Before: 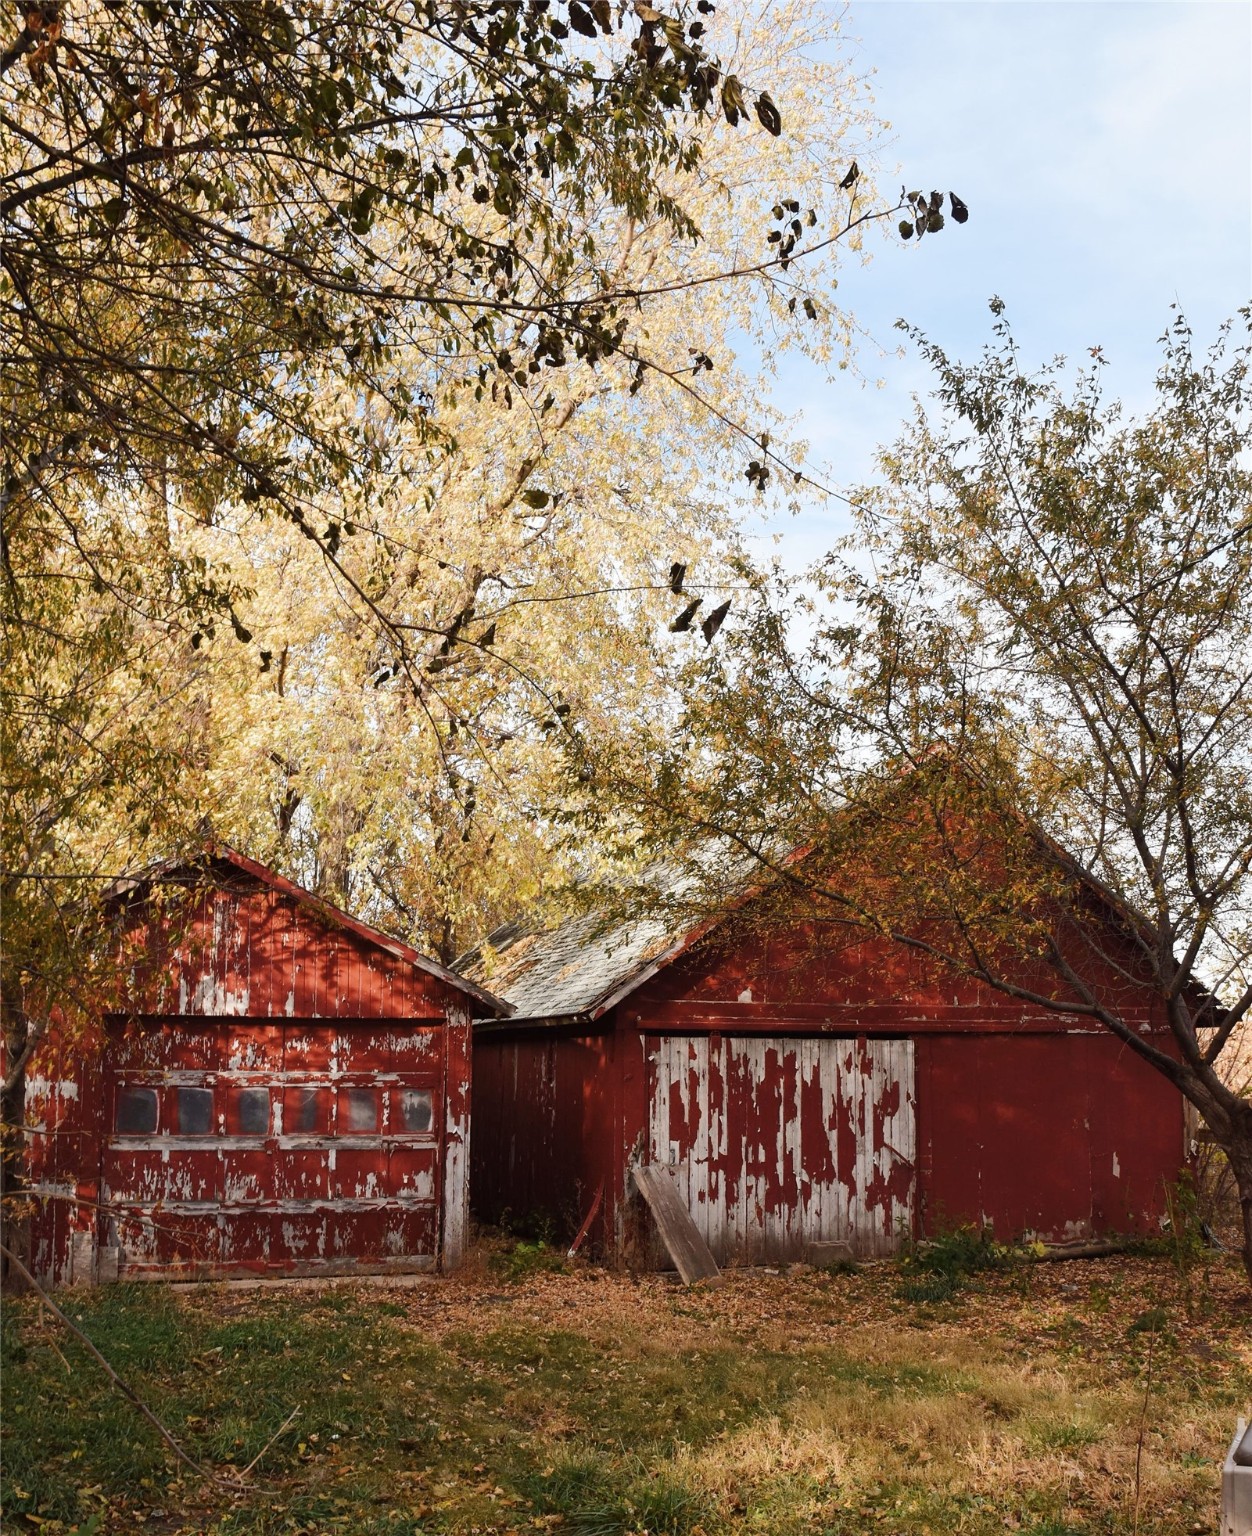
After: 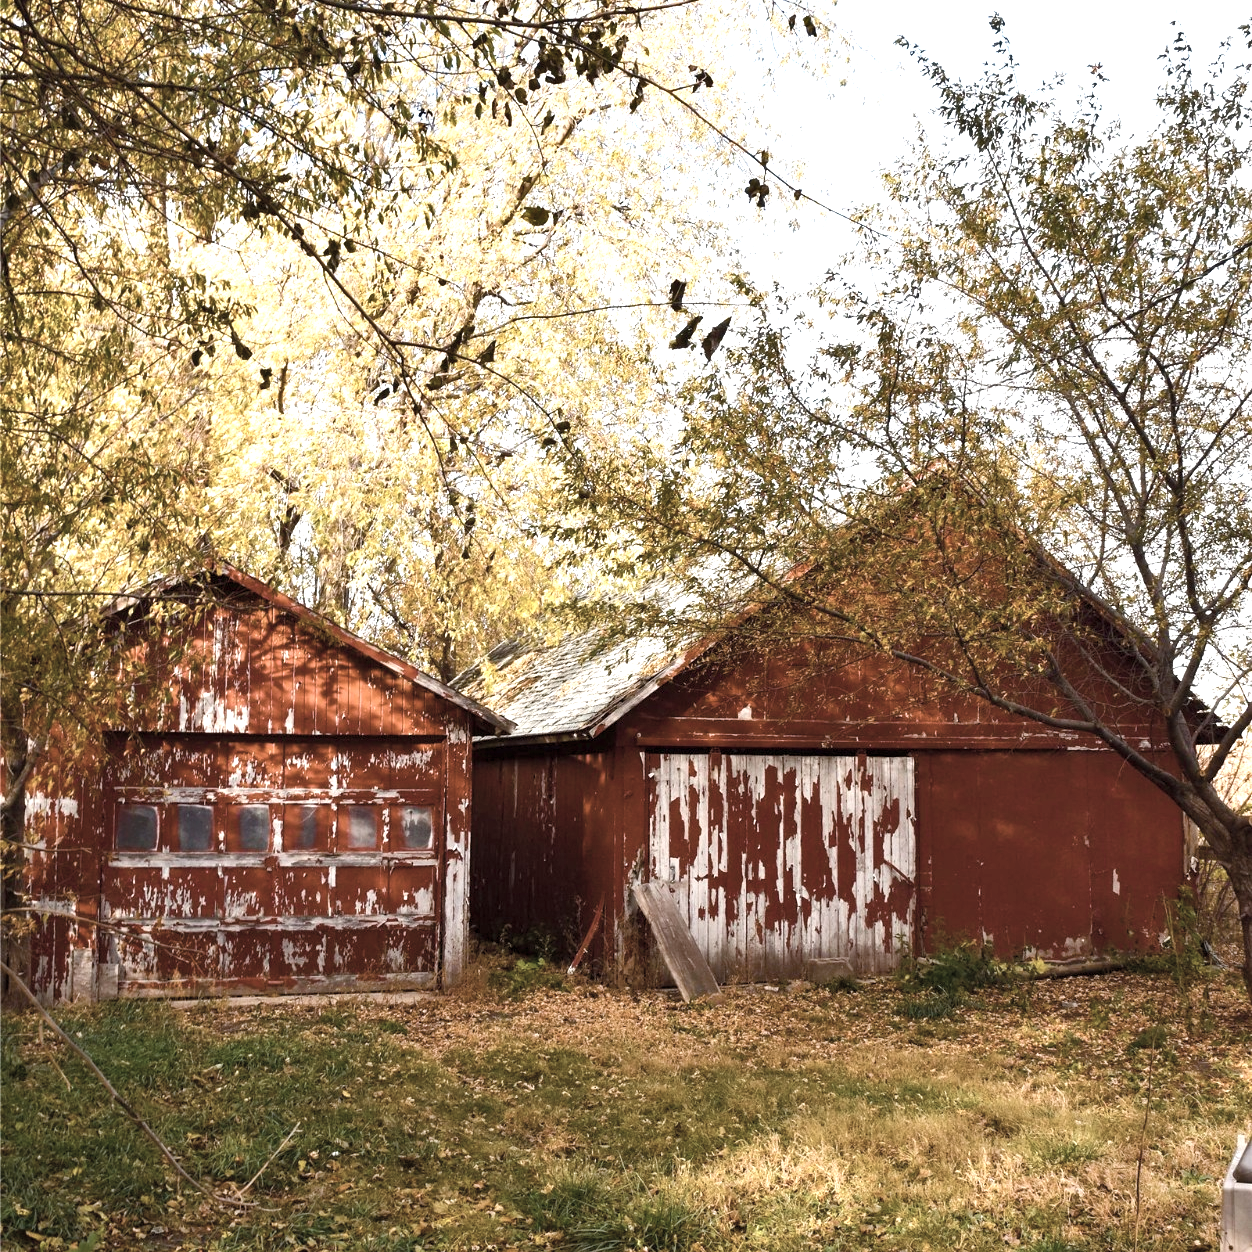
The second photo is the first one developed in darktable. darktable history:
shadows and highlights: shadows 36.17, highlights -27.12, soften with gaussian
crop and rotate: top 18.456%
exposure: black level correction 0.001, exposure 0.964 EV, compensate highlight preservation false
color balance rgb: perceptual saturation grading › global saturation 36.927%, perceptual saturation grading › shadows 35.545%, global vibrance 20%
color correction: highlights b* 0.033, saturation 0.48
